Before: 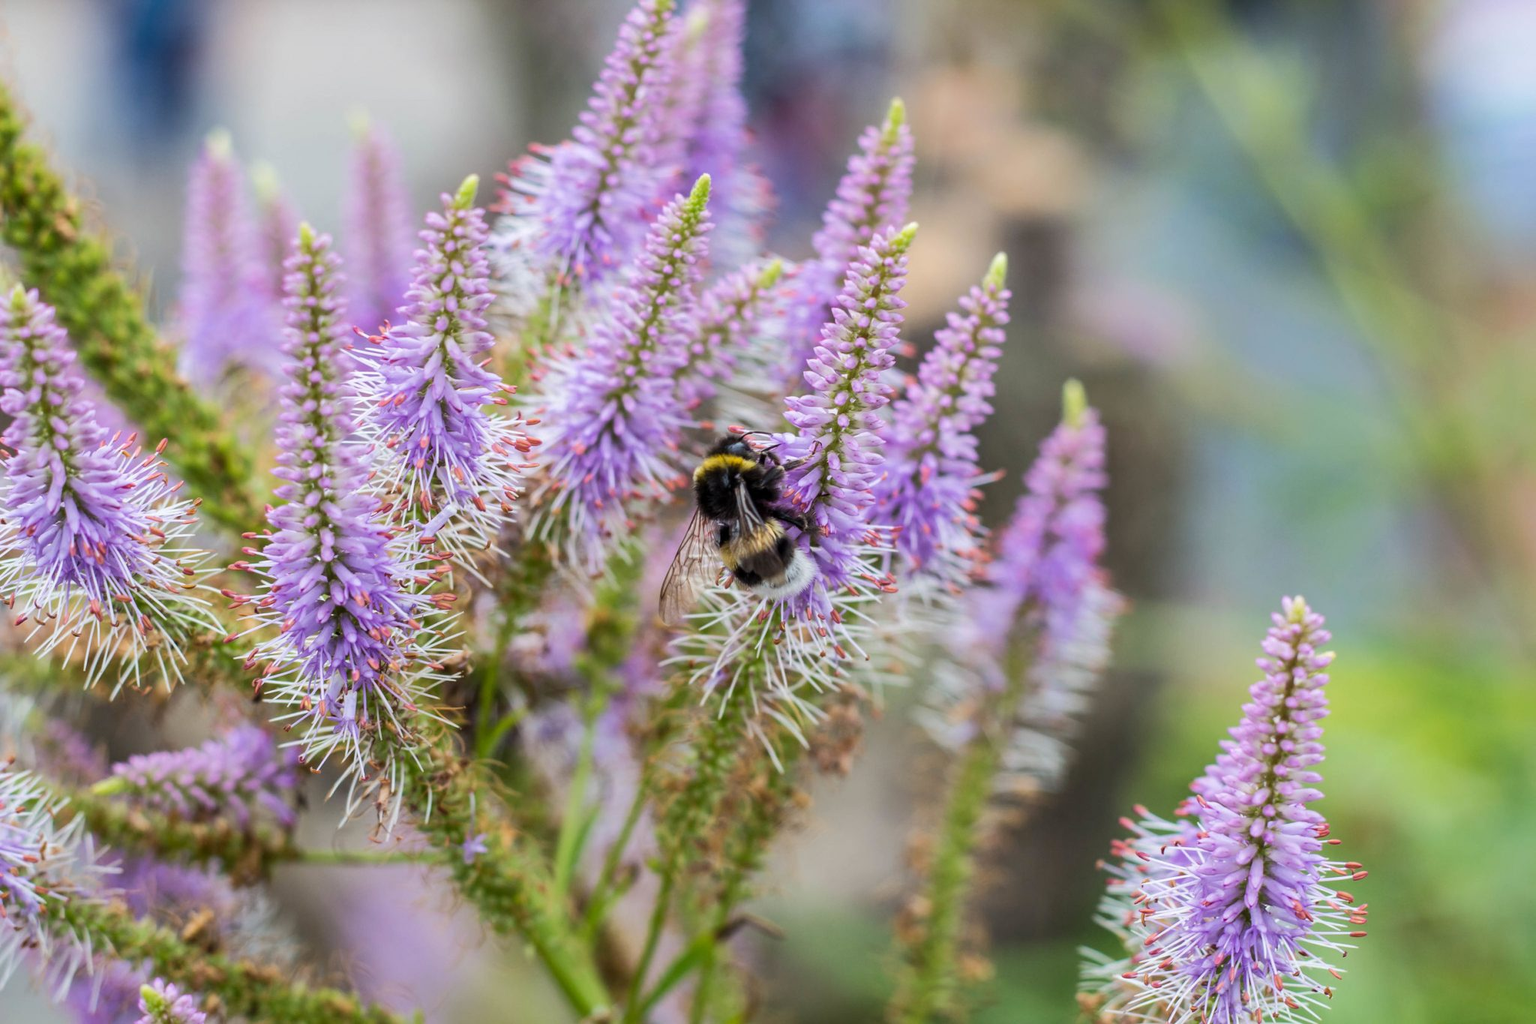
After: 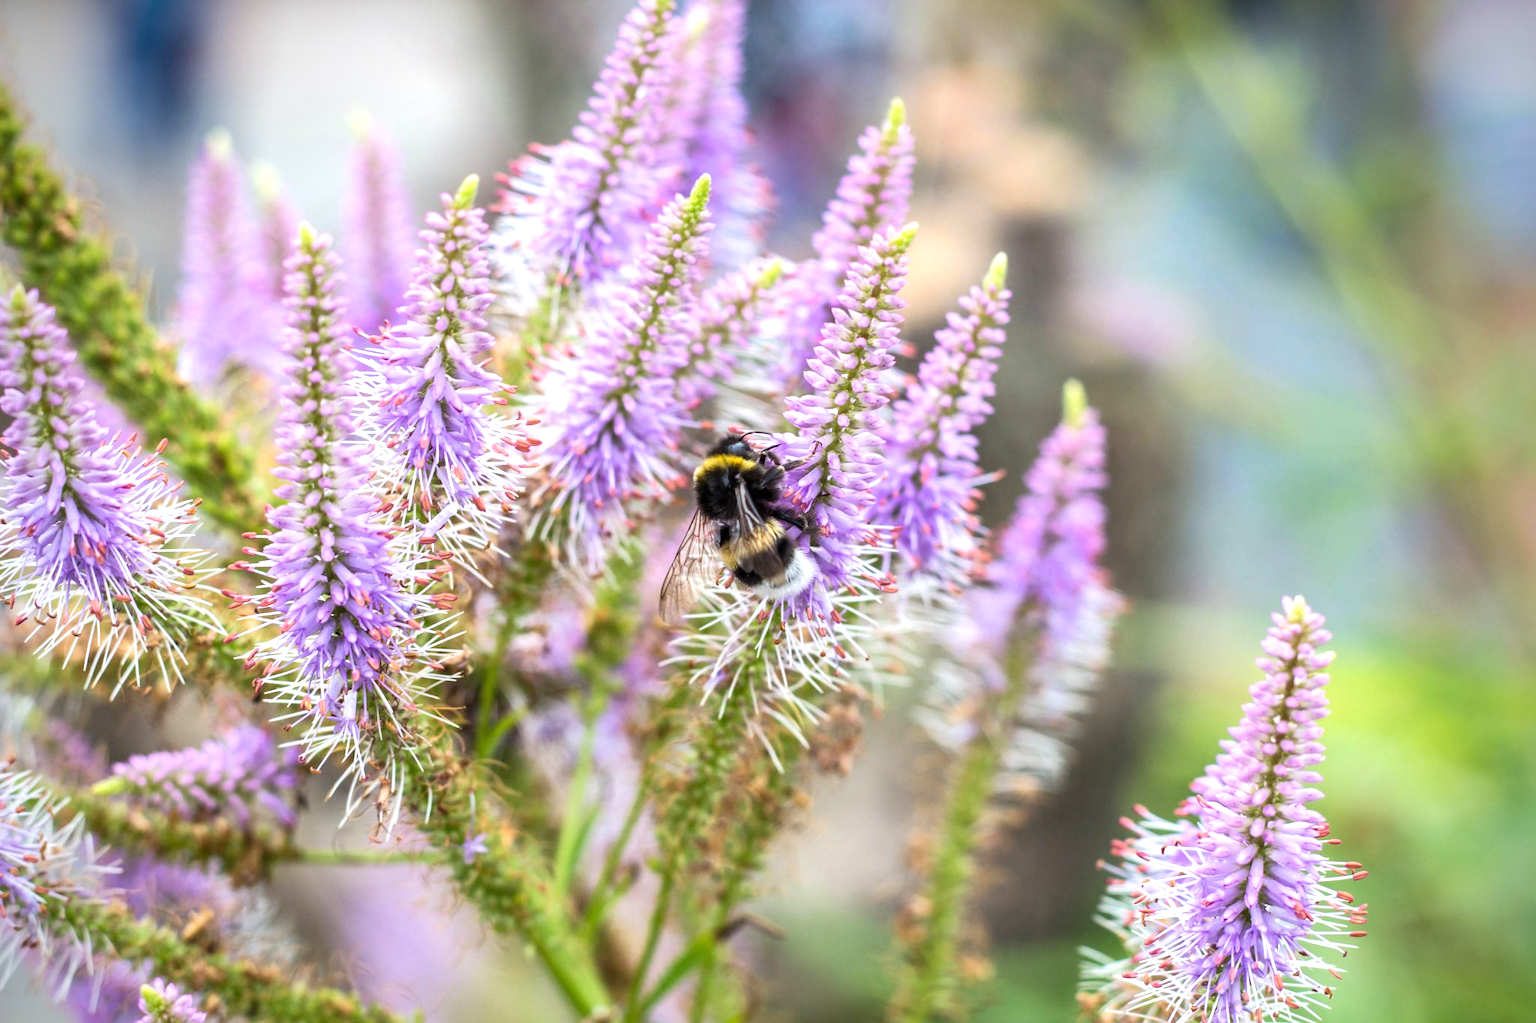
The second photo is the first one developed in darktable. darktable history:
vignetting: brightness -0.629, saturation -0.007, center (-0.028, 0.239)
exposure: black level correction 0, exposure 0.7 EV, compensate exposure bias true, compensate highlight preservation false
